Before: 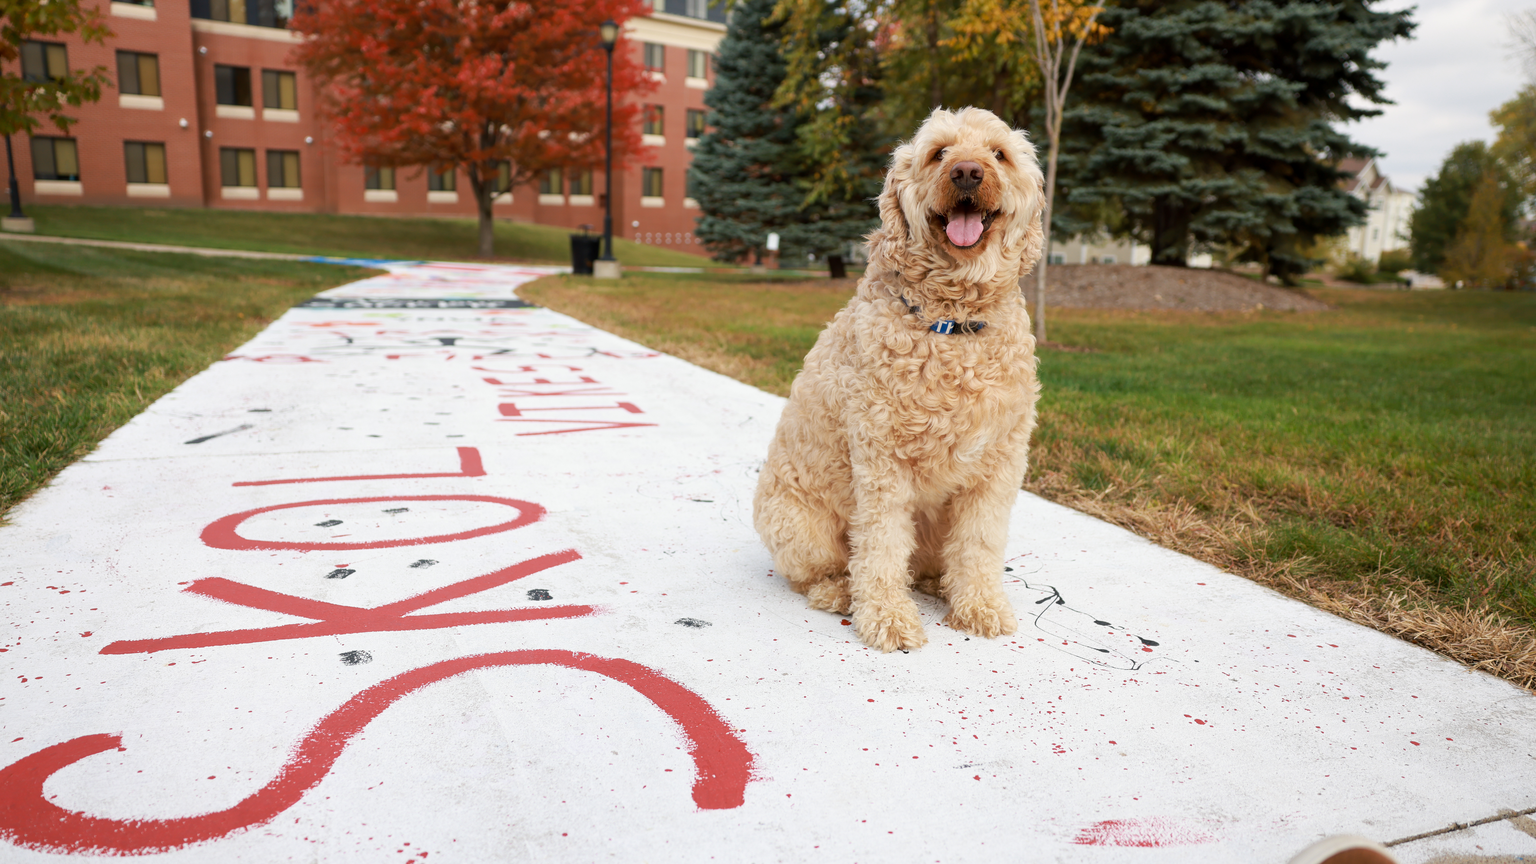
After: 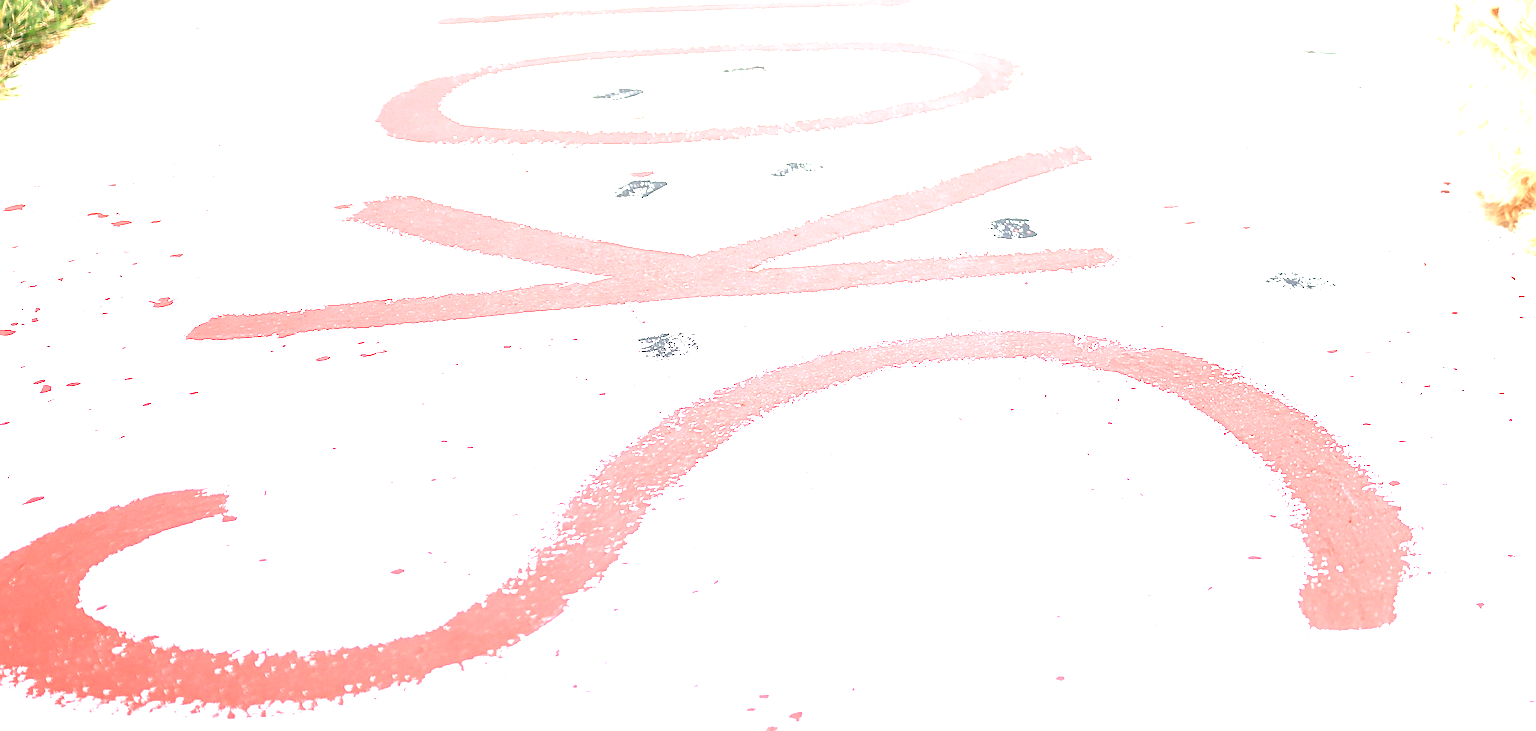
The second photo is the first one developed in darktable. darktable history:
crop and rotate: top 54.788%, right 46.701%, bottom 0.106%
sharpen: radius 4.841
exposure: exposure 1.988 EV, compensate highlight preservation false
local contrast: detail 130%
